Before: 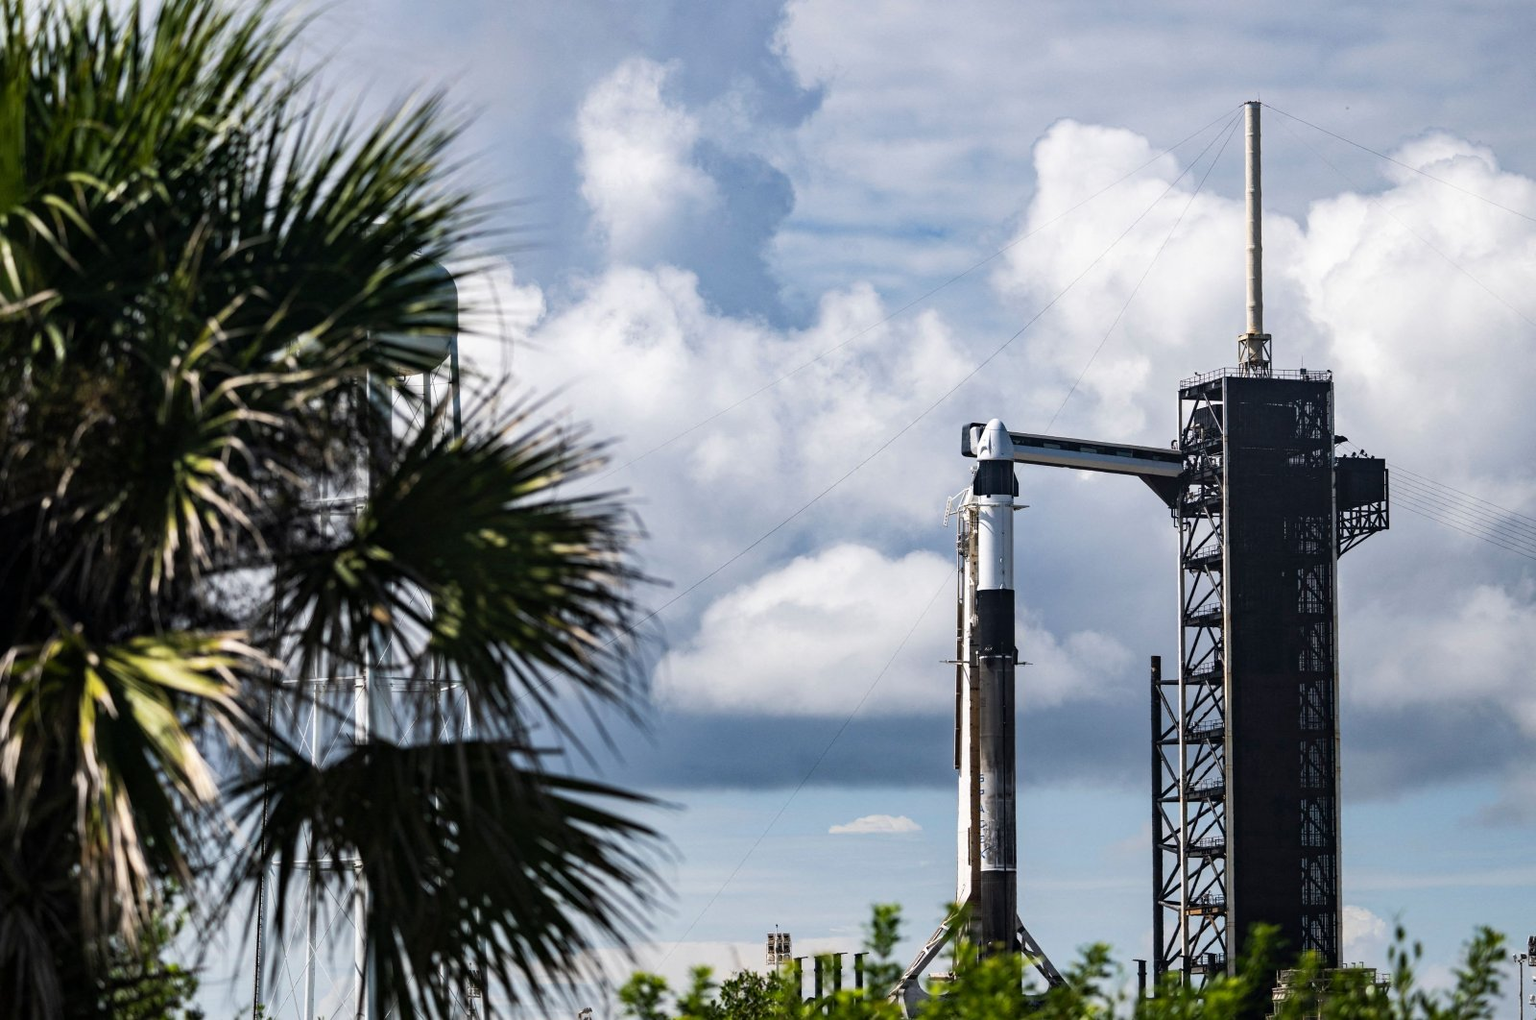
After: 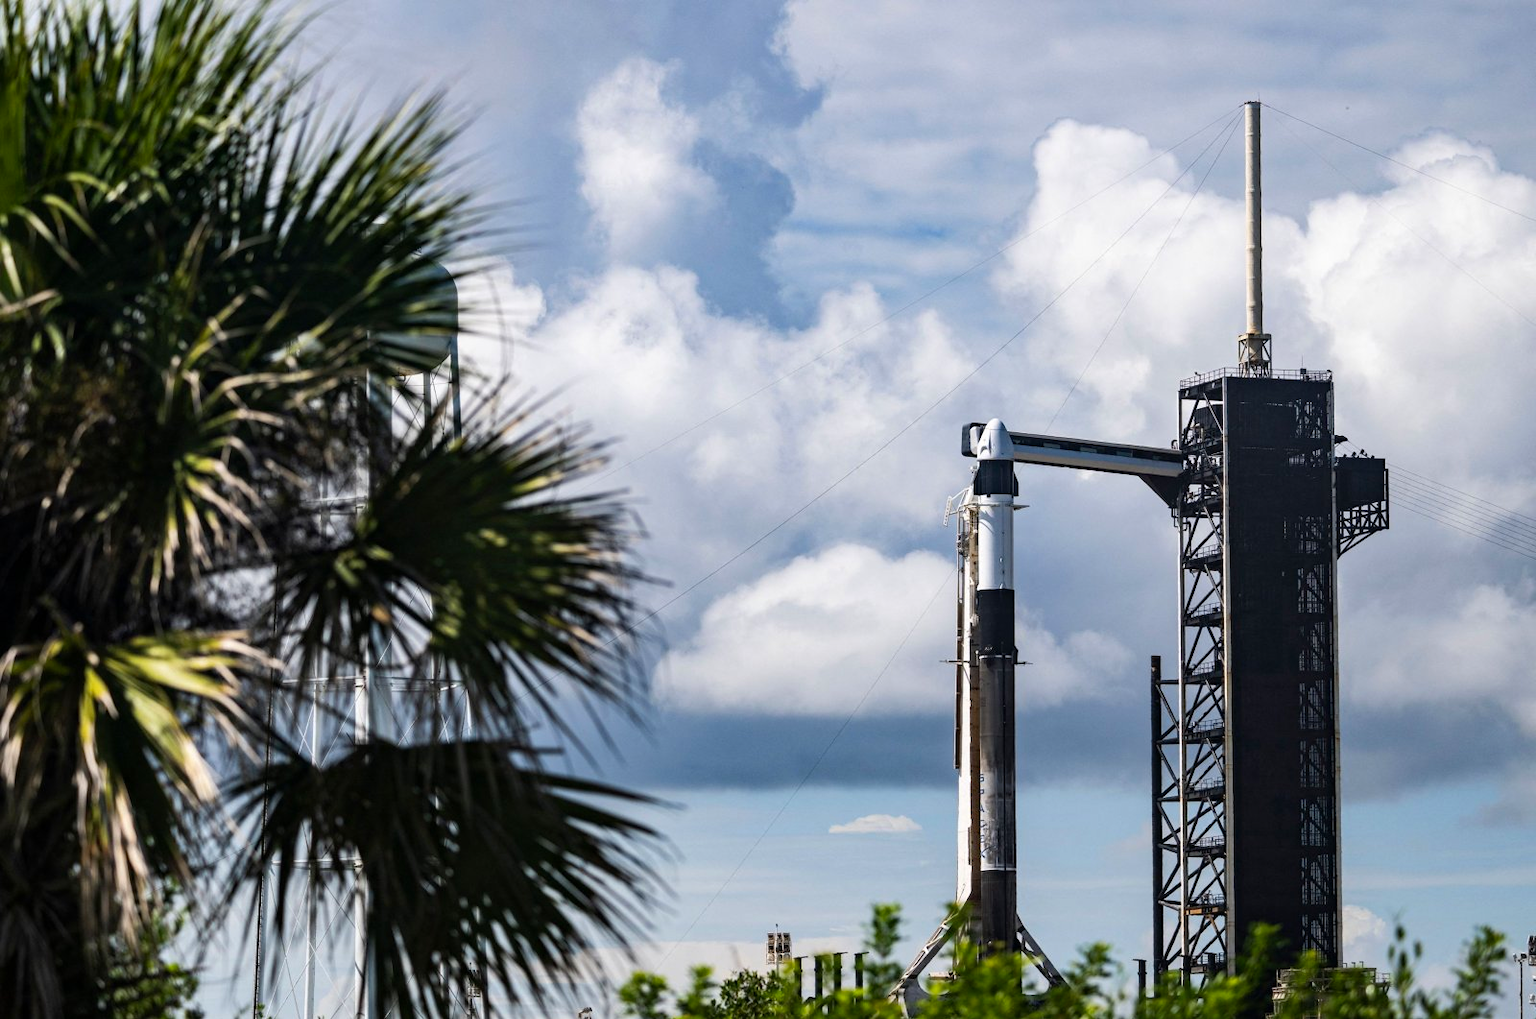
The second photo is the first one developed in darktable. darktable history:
color correction: highlights b* 0.007, saturation 1.14
